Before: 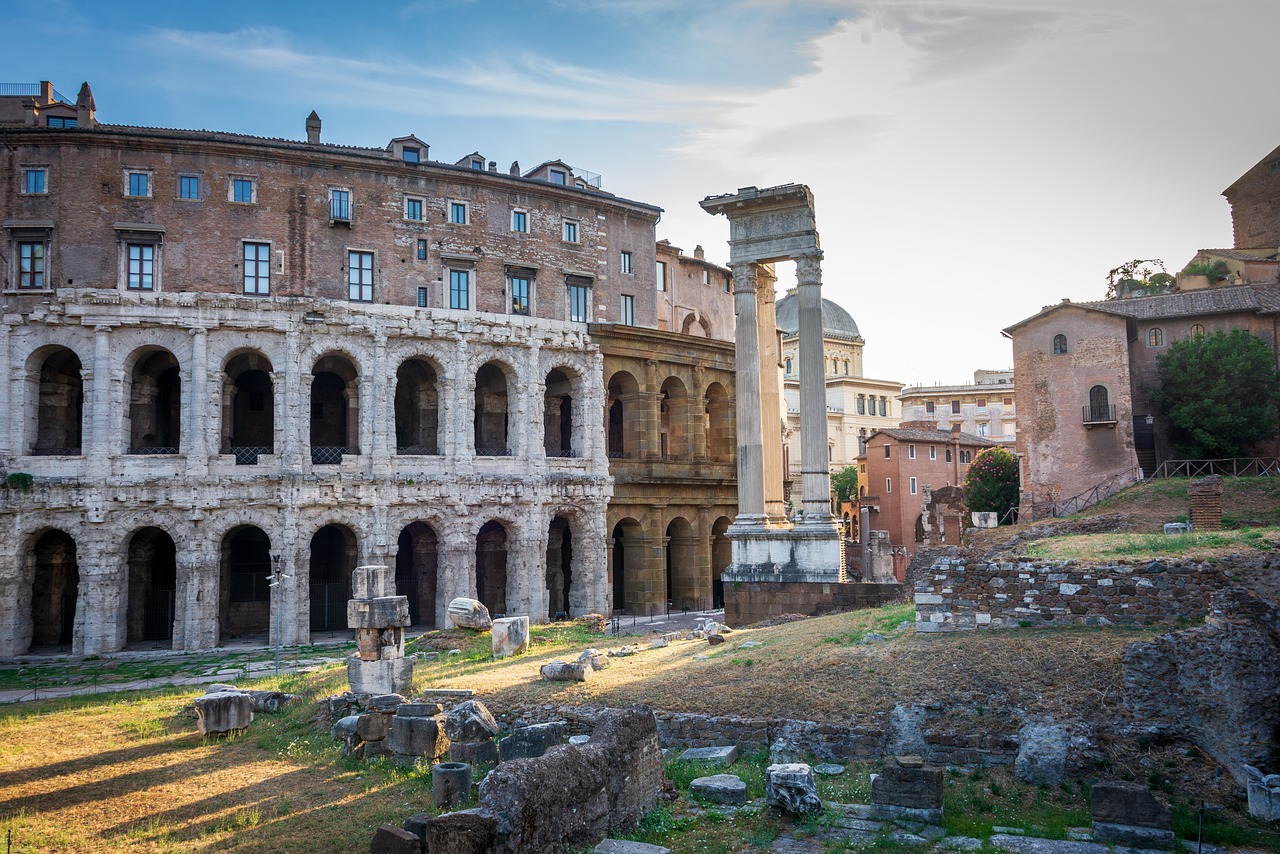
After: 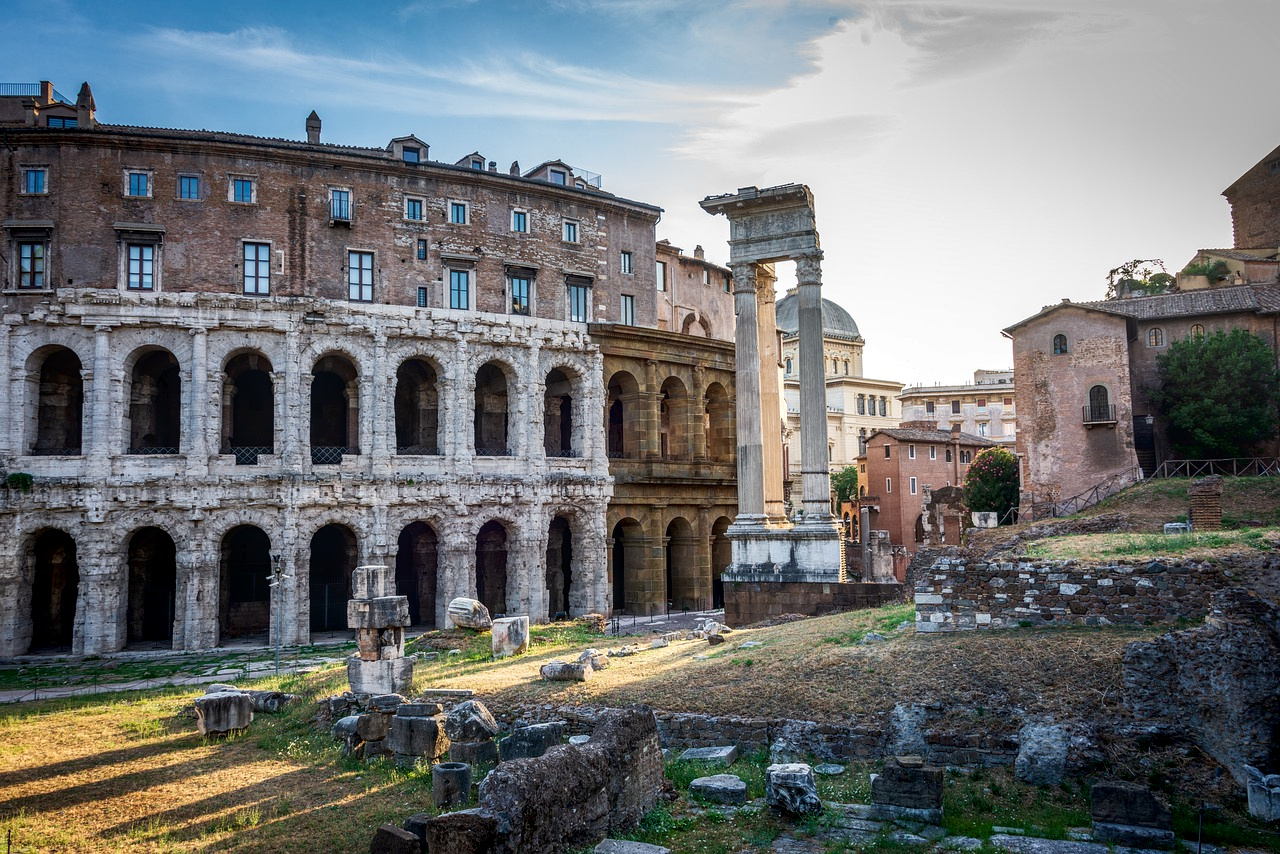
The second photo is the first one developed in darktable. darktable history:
tone curve: curves: ch0 [(0, 0) (0.003, 0.019) (0.011, 0.019) (0.025, 0.022) (0.044, 0.026) (0.069, 0.032) (0.1, 0.052) (0.136, 0.081) (0.177, 0.123) (0.224, 0.17) (0.277, 0.219) (0.335, 0.276) (0.399, 0.344) (0.468, 0.421) (0.543, 0.508) (0.623, 0.604) (0.709, 0.705) (0.801, 0.797) (0.898, 0.894) (1, 1)], color space Lab, independent channels, preserve colors none
local contrast: on, module defaults
